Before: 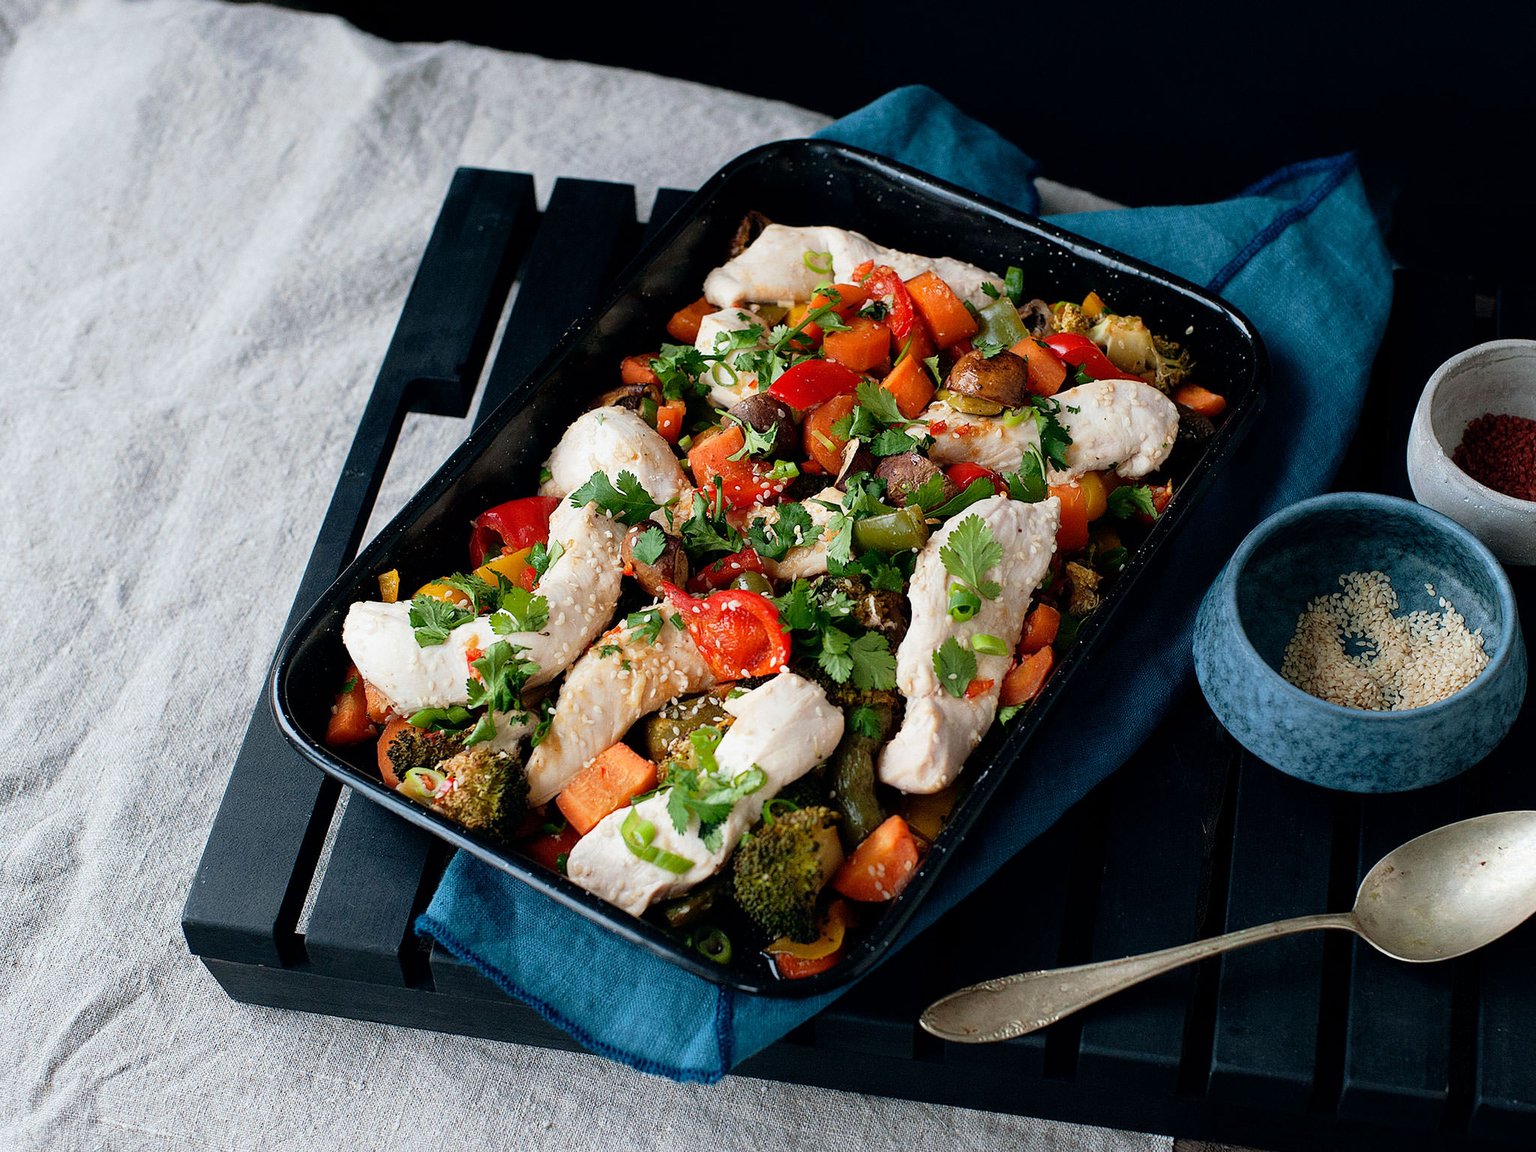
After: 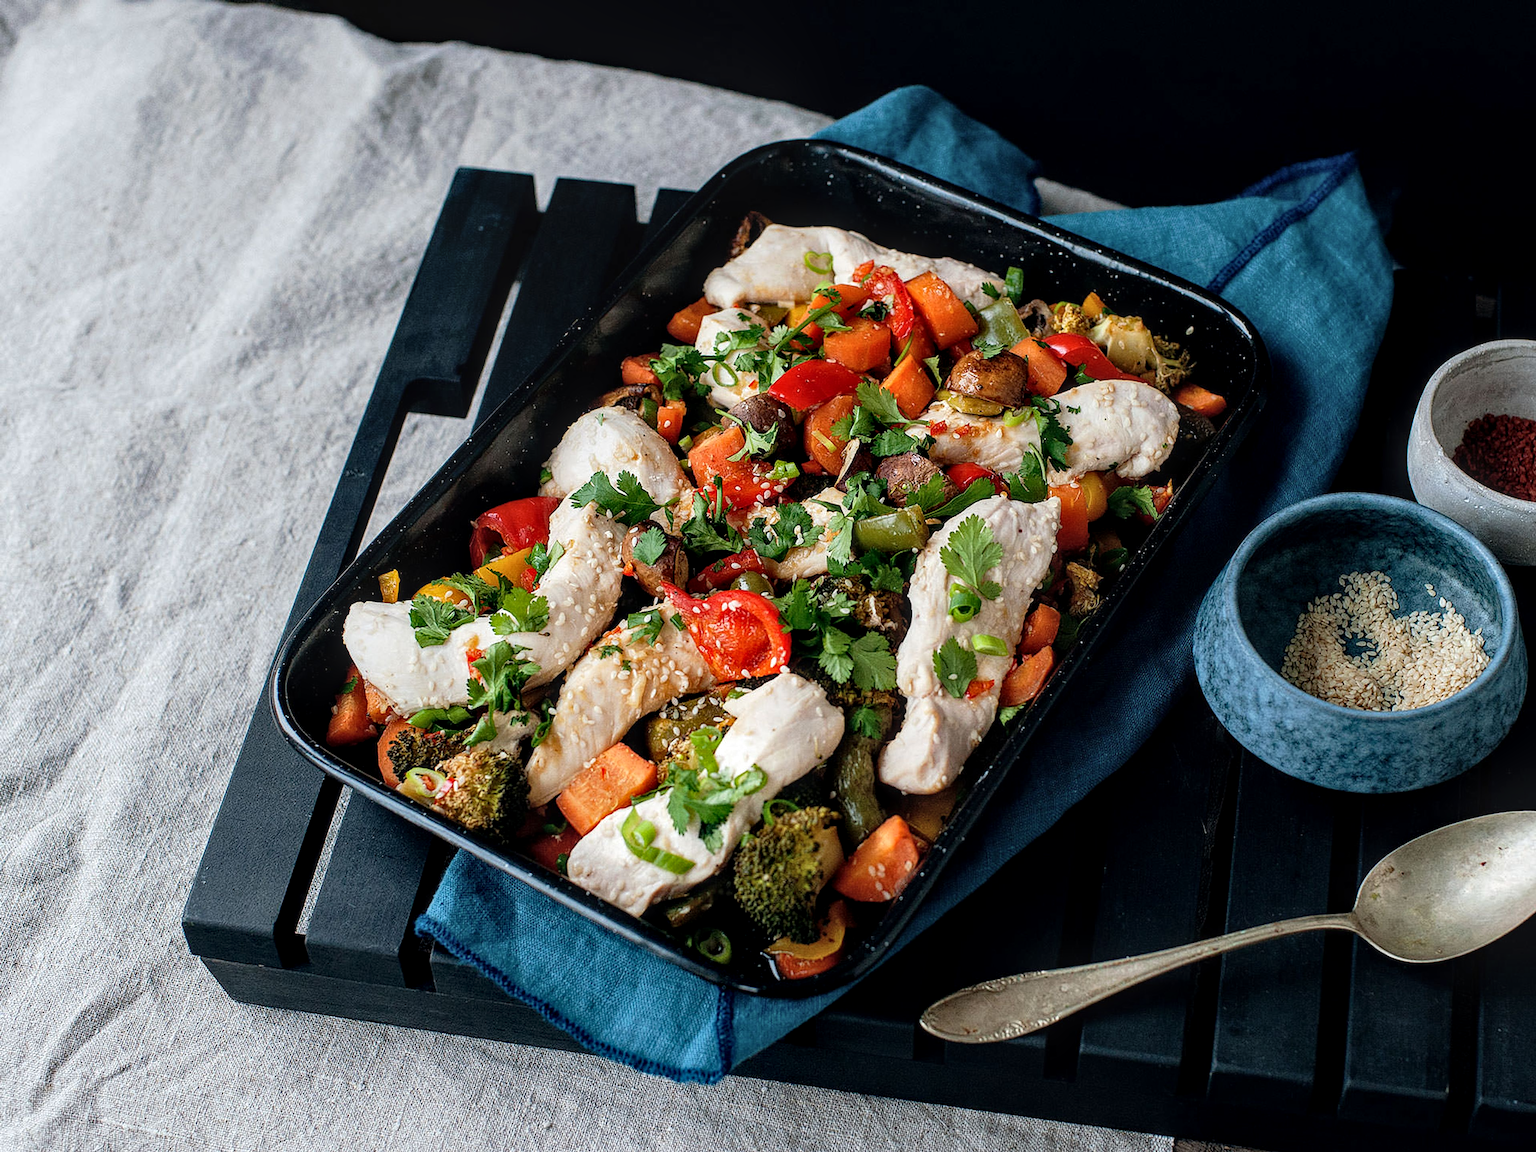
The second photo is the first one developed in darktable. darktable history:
local contrast: highlights 61%, detail 143%, midtone range 0.427
tone equalizer: edges refinement/feathering 500, mask exposure compensation -1.57 EV, preserve details no
